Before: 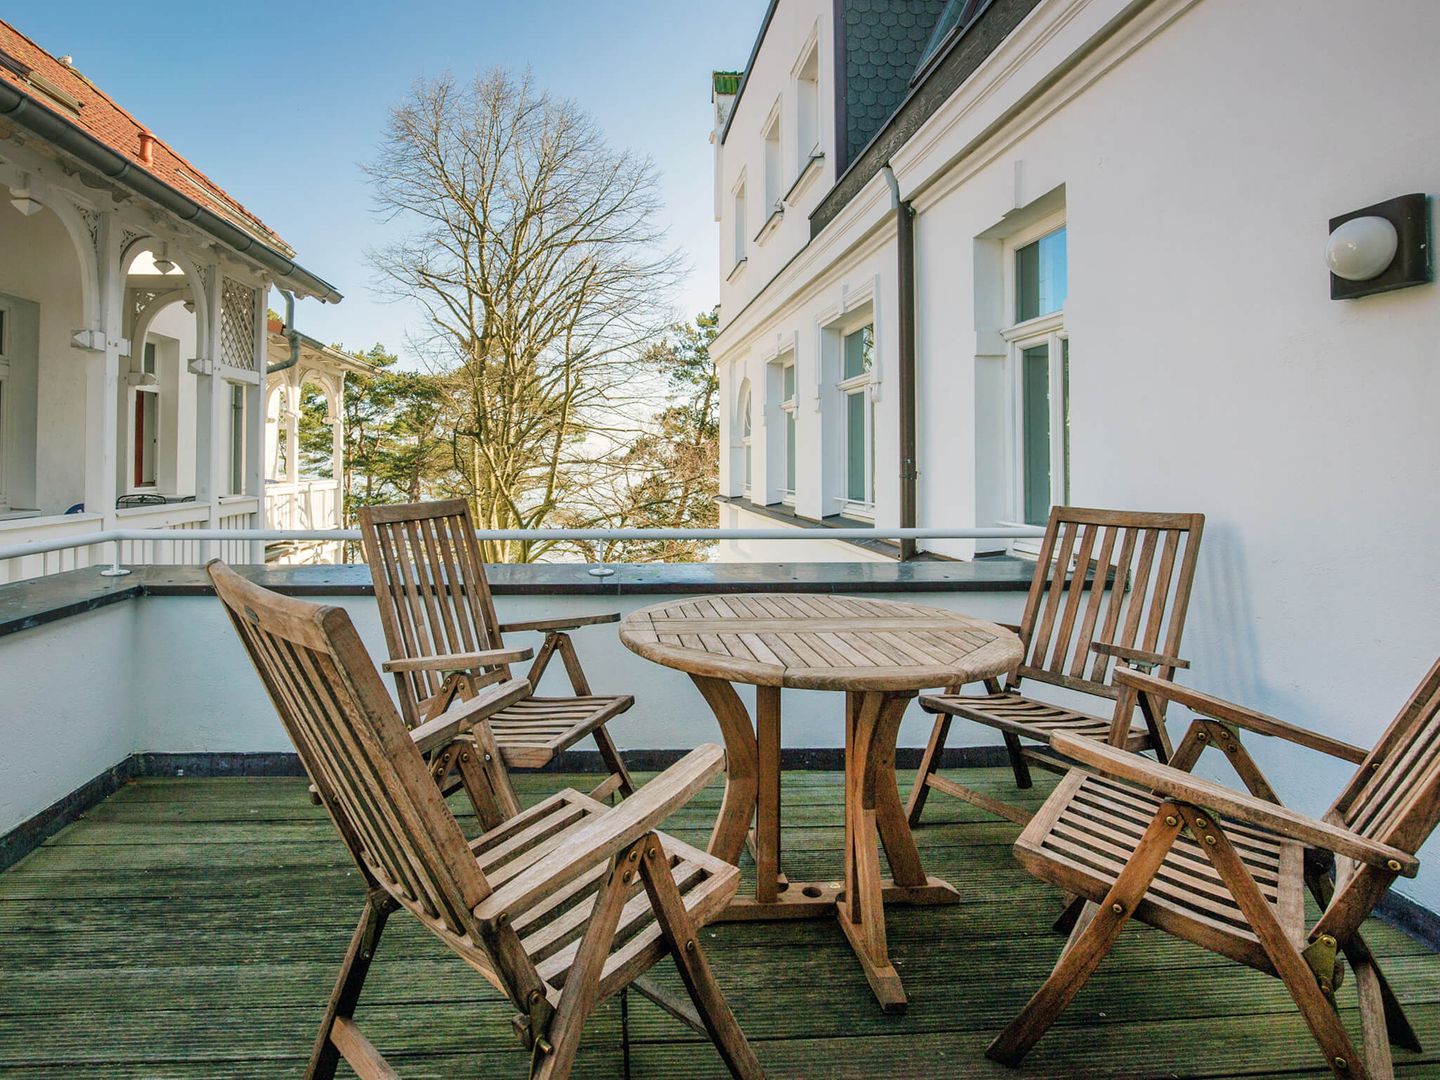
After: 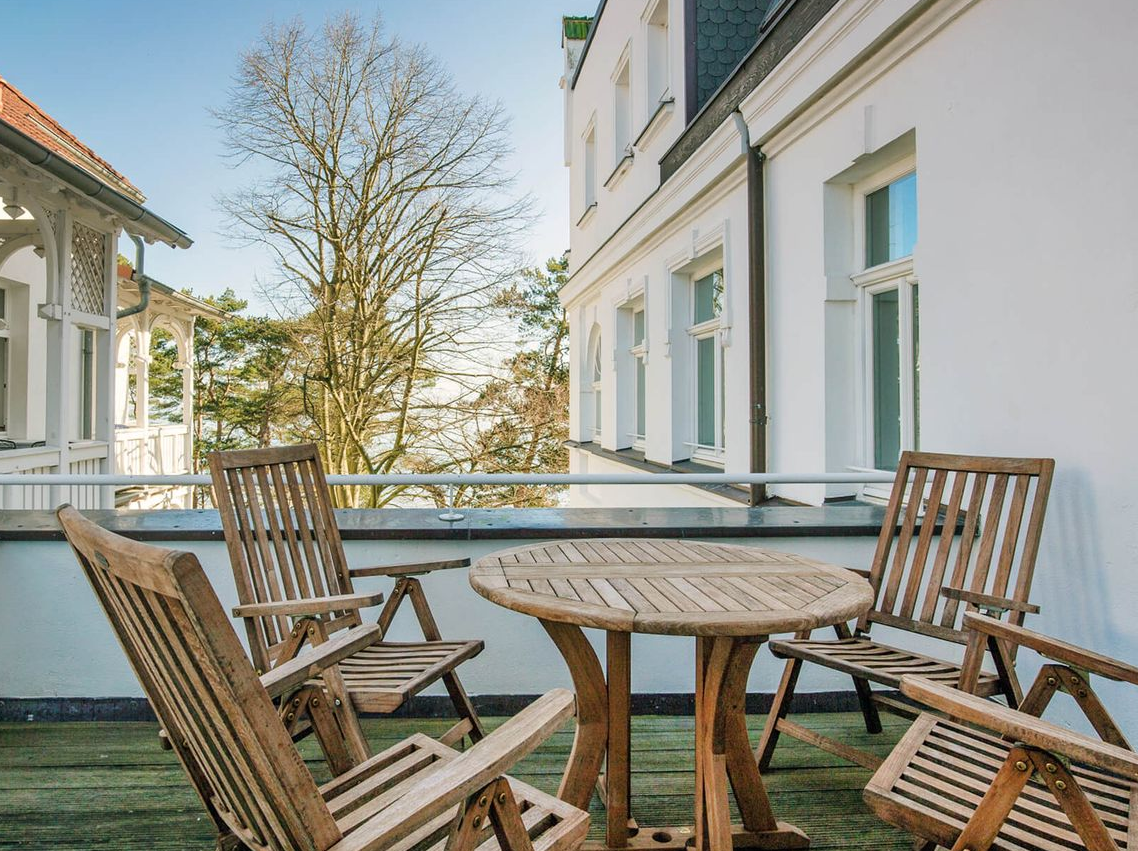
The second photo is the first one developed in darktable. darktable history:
crop and rotate: left 10.461%, top 5.095%, right 10.482%, bottom 16.044%
